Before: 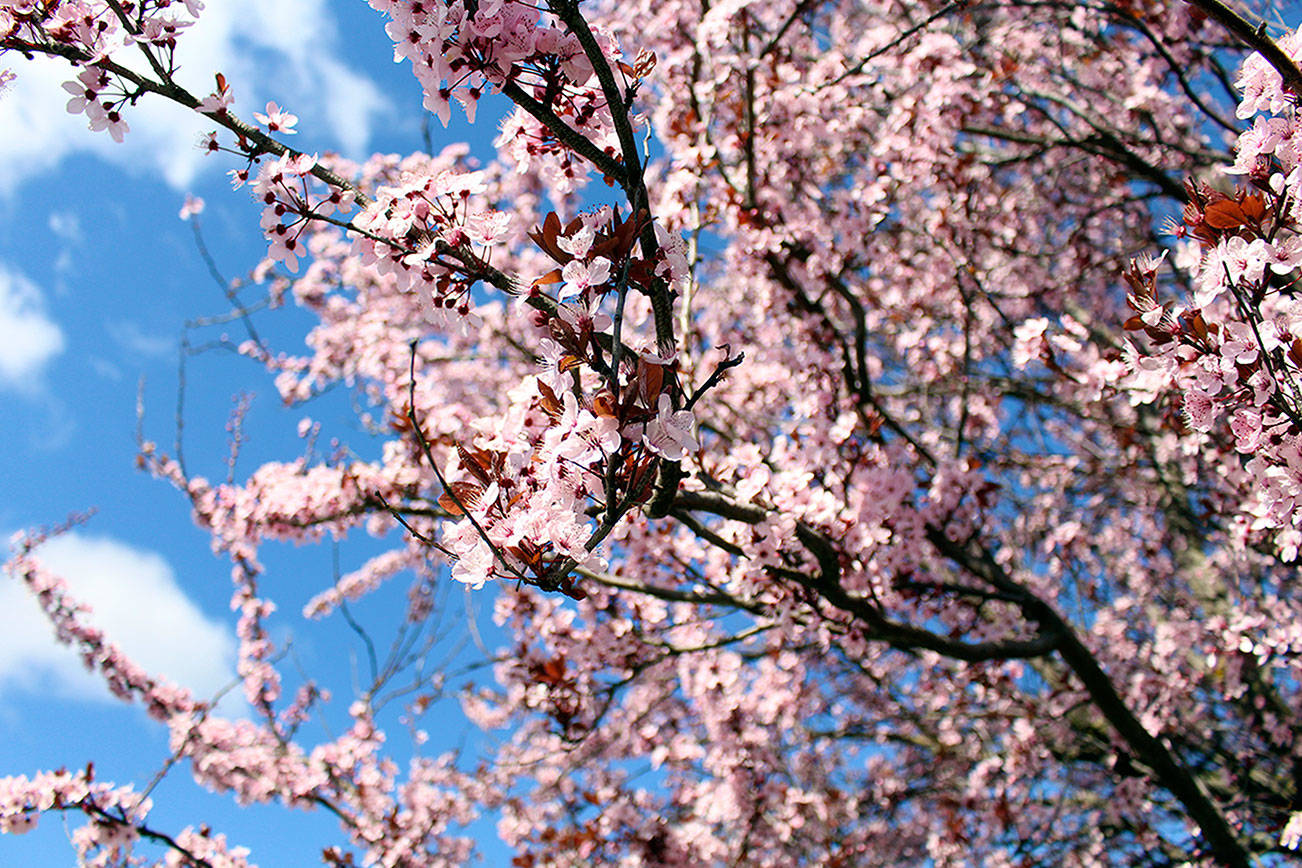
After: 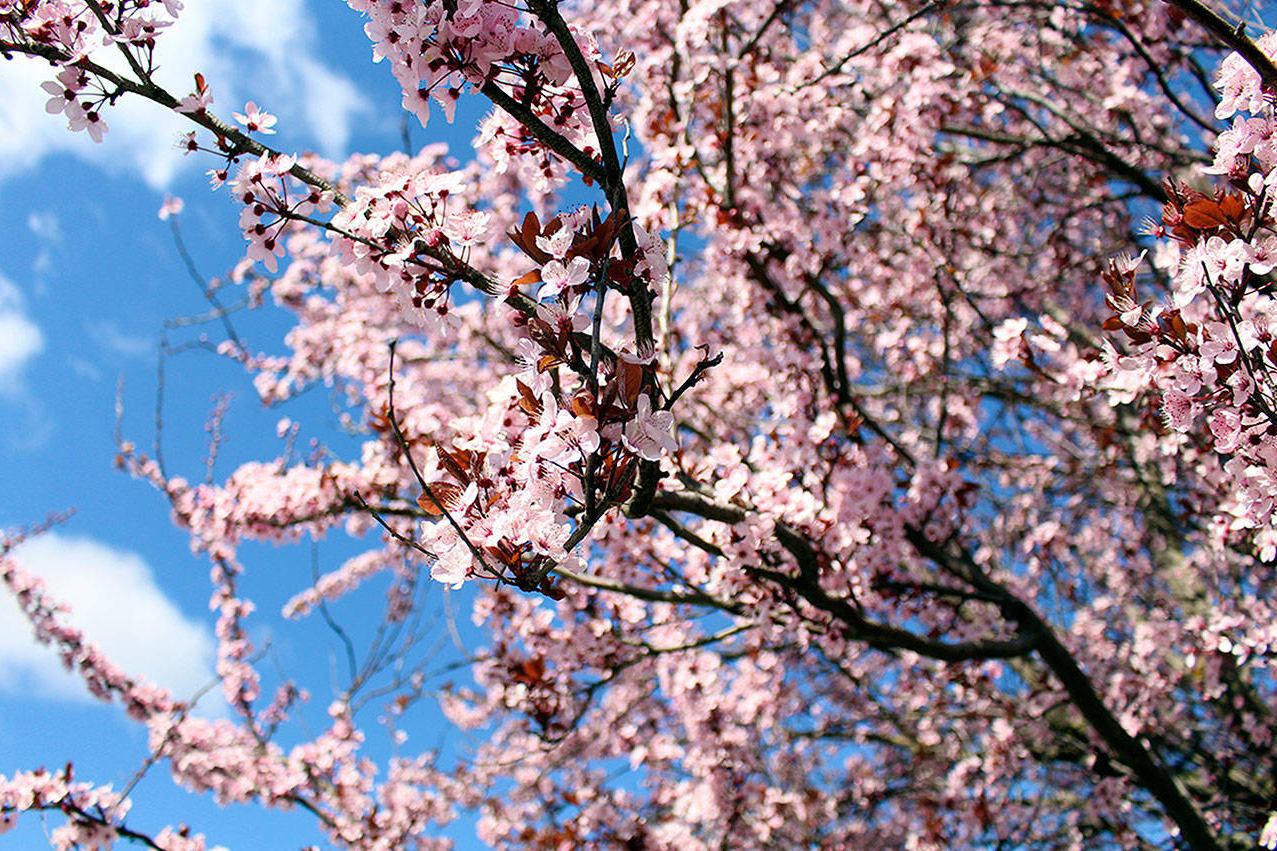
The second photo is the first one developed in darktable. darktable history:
crop: left 1.64%, right 0.277%, bottom 1.931%
